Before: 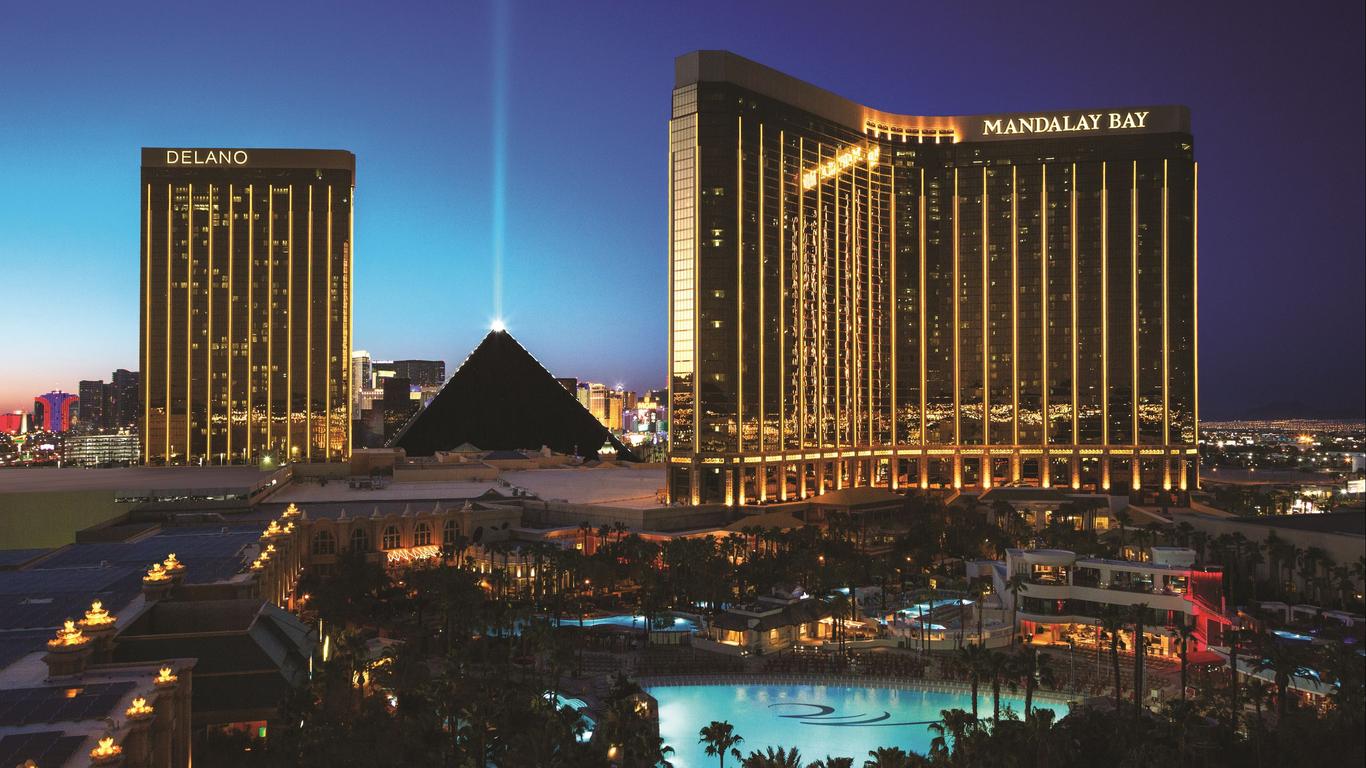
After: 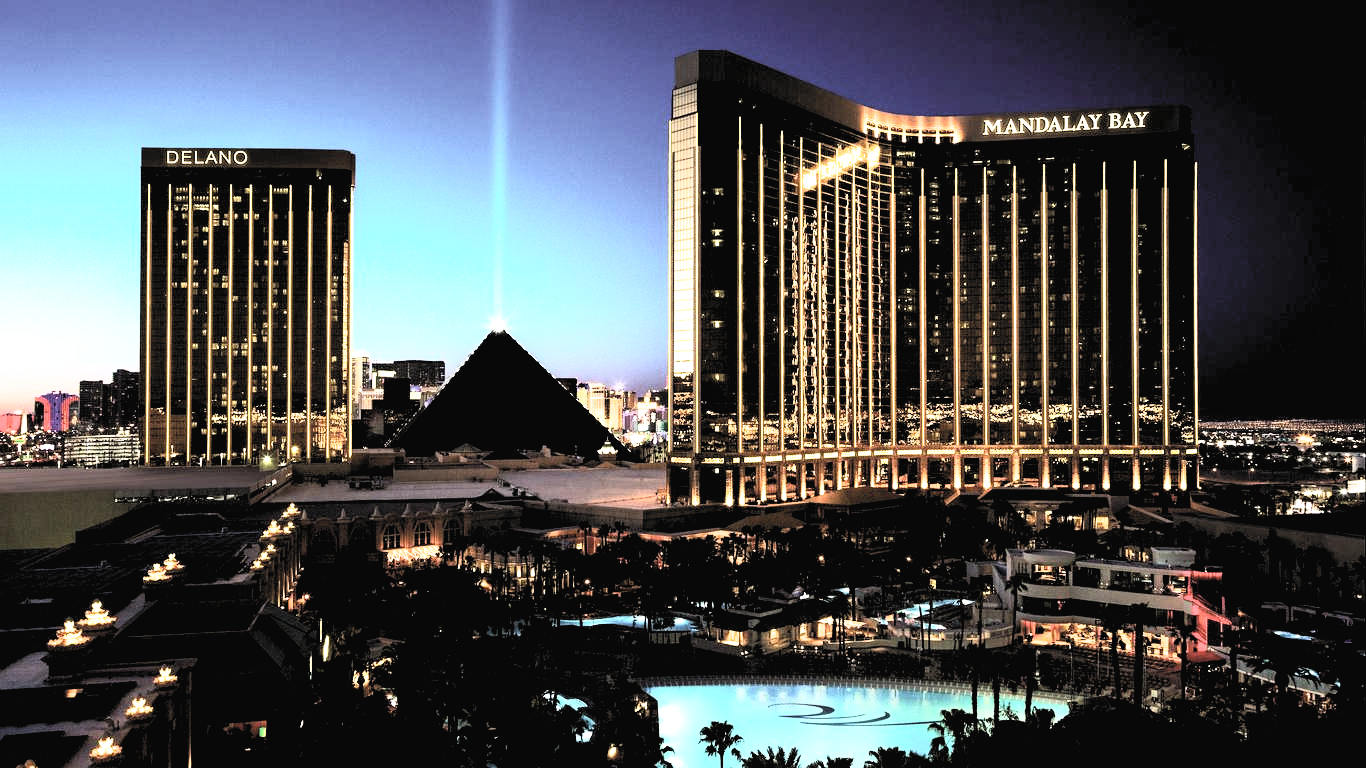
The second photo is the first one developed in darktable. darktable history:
rgb levels: levels [[0.029, 0.461, 0.922], [0, 0.5, 1], [0, 0.5, 1]]
filmic rgb: white relative exposure 2.2 EV, hardness 6.97
contrast brightness saturation: contrast 0.39, brightness 0.53
